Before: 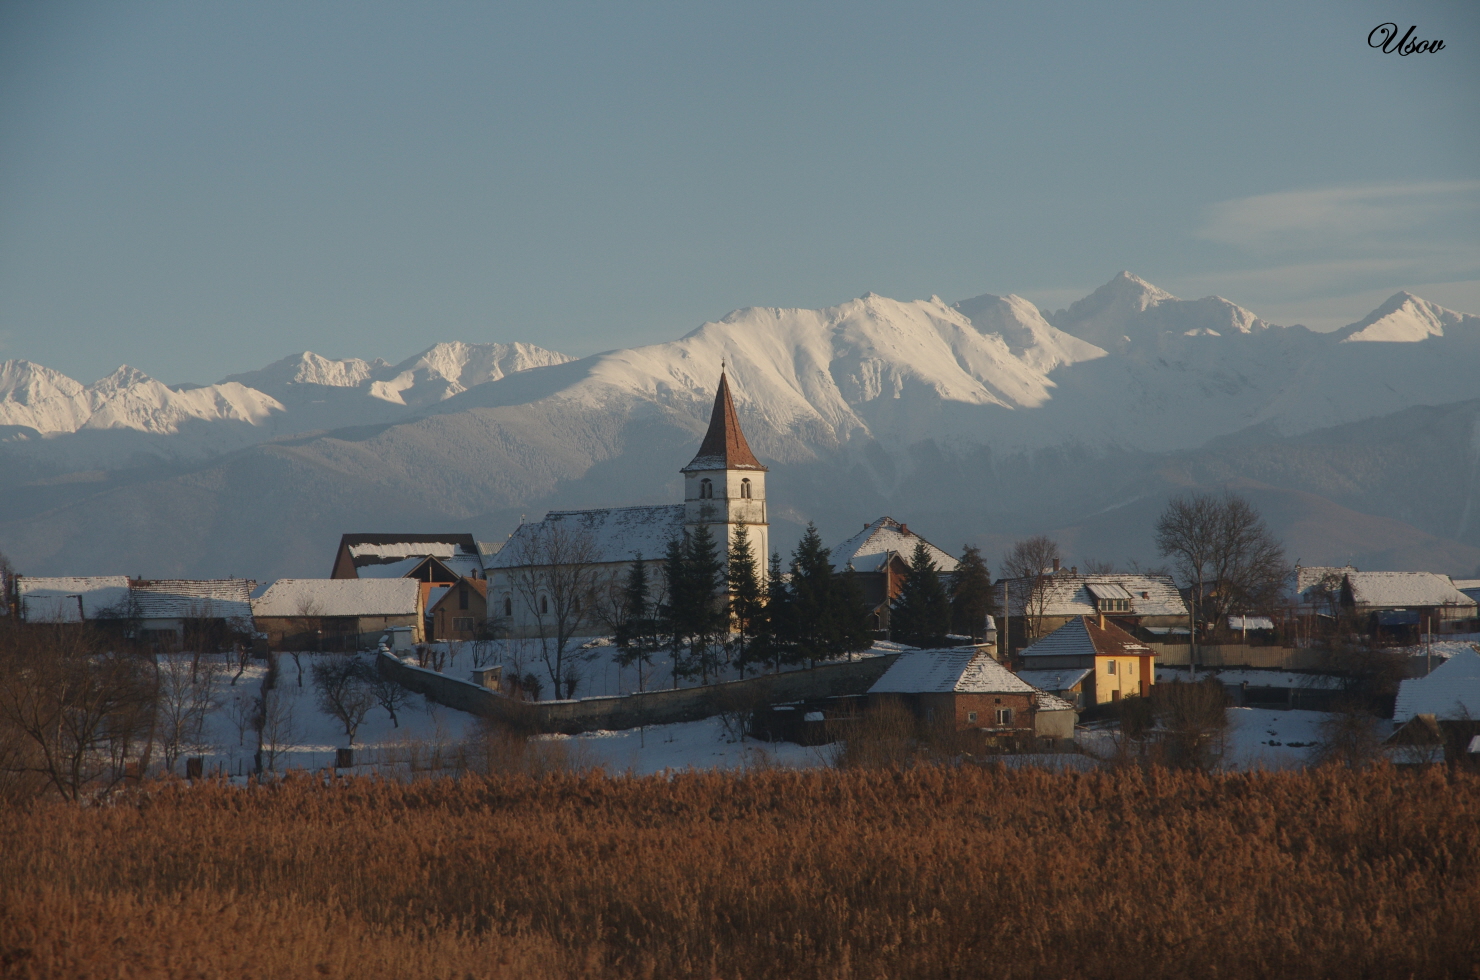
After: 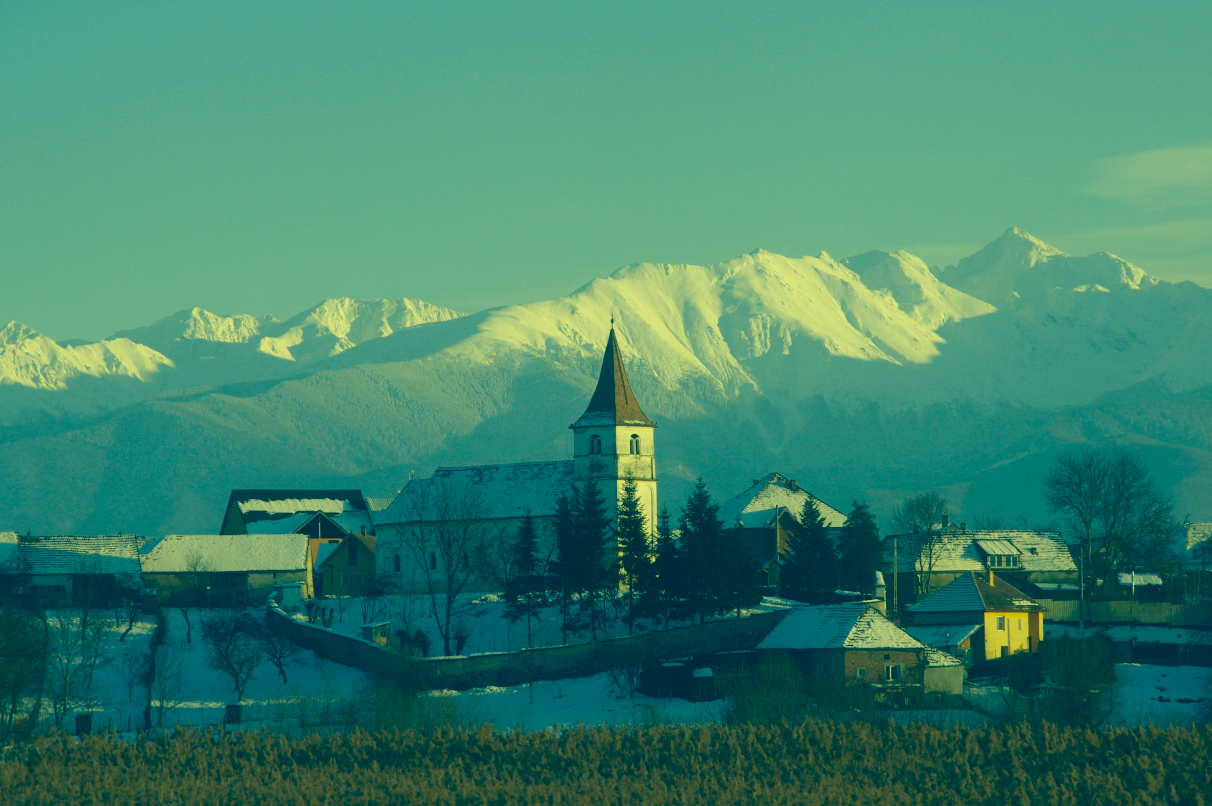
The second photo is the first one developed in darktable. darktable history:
color correction: highlights a* -15.98, highlights b* 39.92, shadows a* -39.61, shadows b* -26.76
crop and rotate: left 7.558%, top 4.673%, right 10.508%, bottom 13.077%
exposure: exposure 0.373 EV, compensate highlight preservation false
